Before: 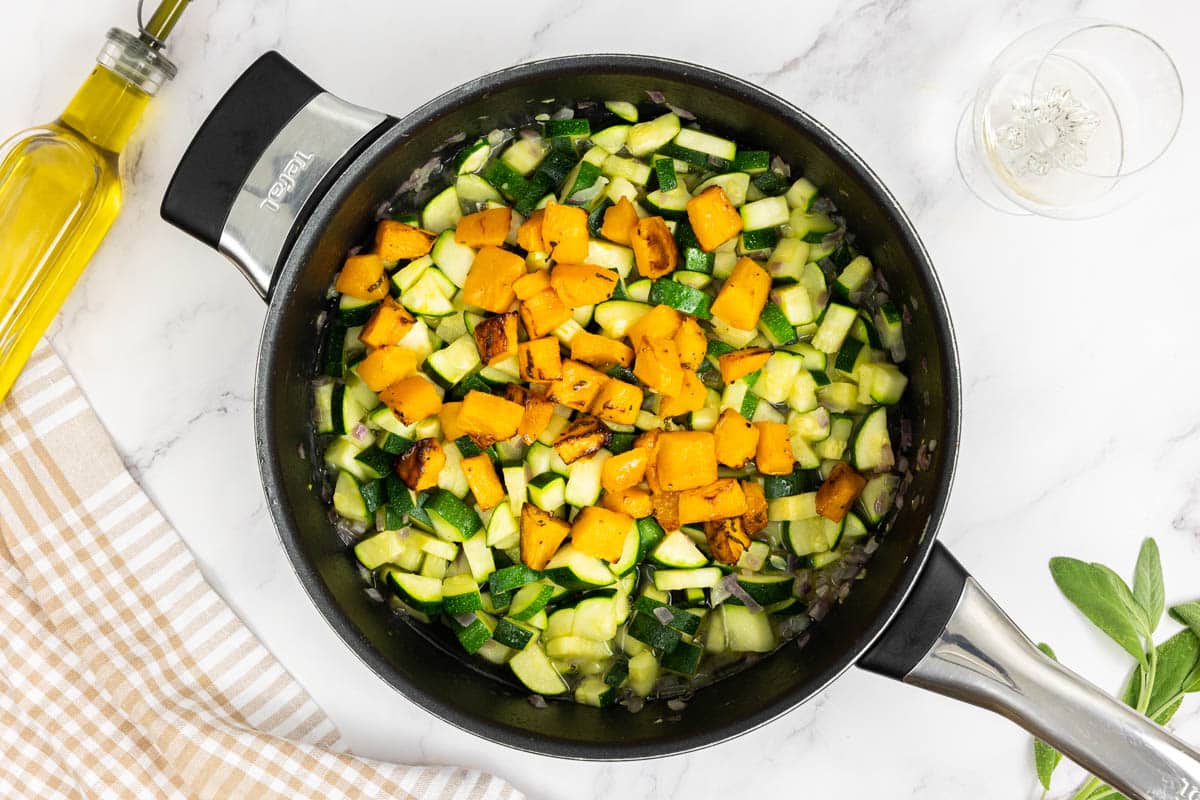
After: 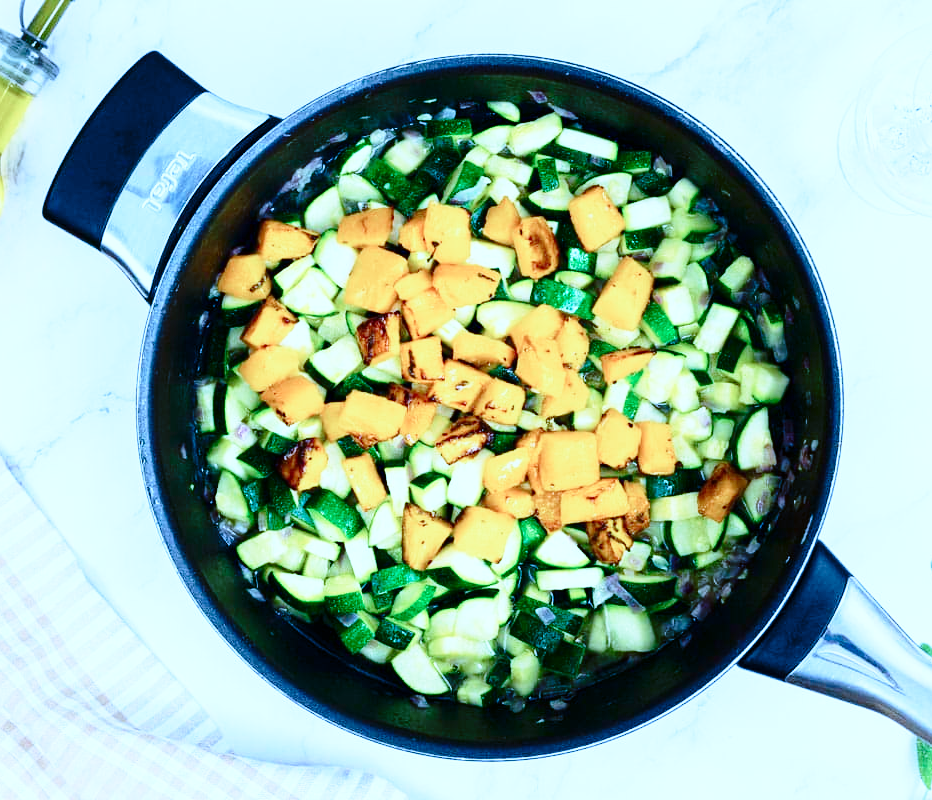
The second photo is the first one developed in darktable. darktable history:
color calibration: illuminant as shot in camera, x 0.444, y 0.413, temperature 2930.96 K
crop: left 9.852%, right 12.457%
contrast brightness saturation: contrast 0.133, brightness -0.058, saturation 0.154
base curve: curves: ch0 [(0, 0) (0.028, 0.03) (0.121, 0.232) (0.46, 0.748) (0.859, 0.968) (1, 1)], preserve colors none
